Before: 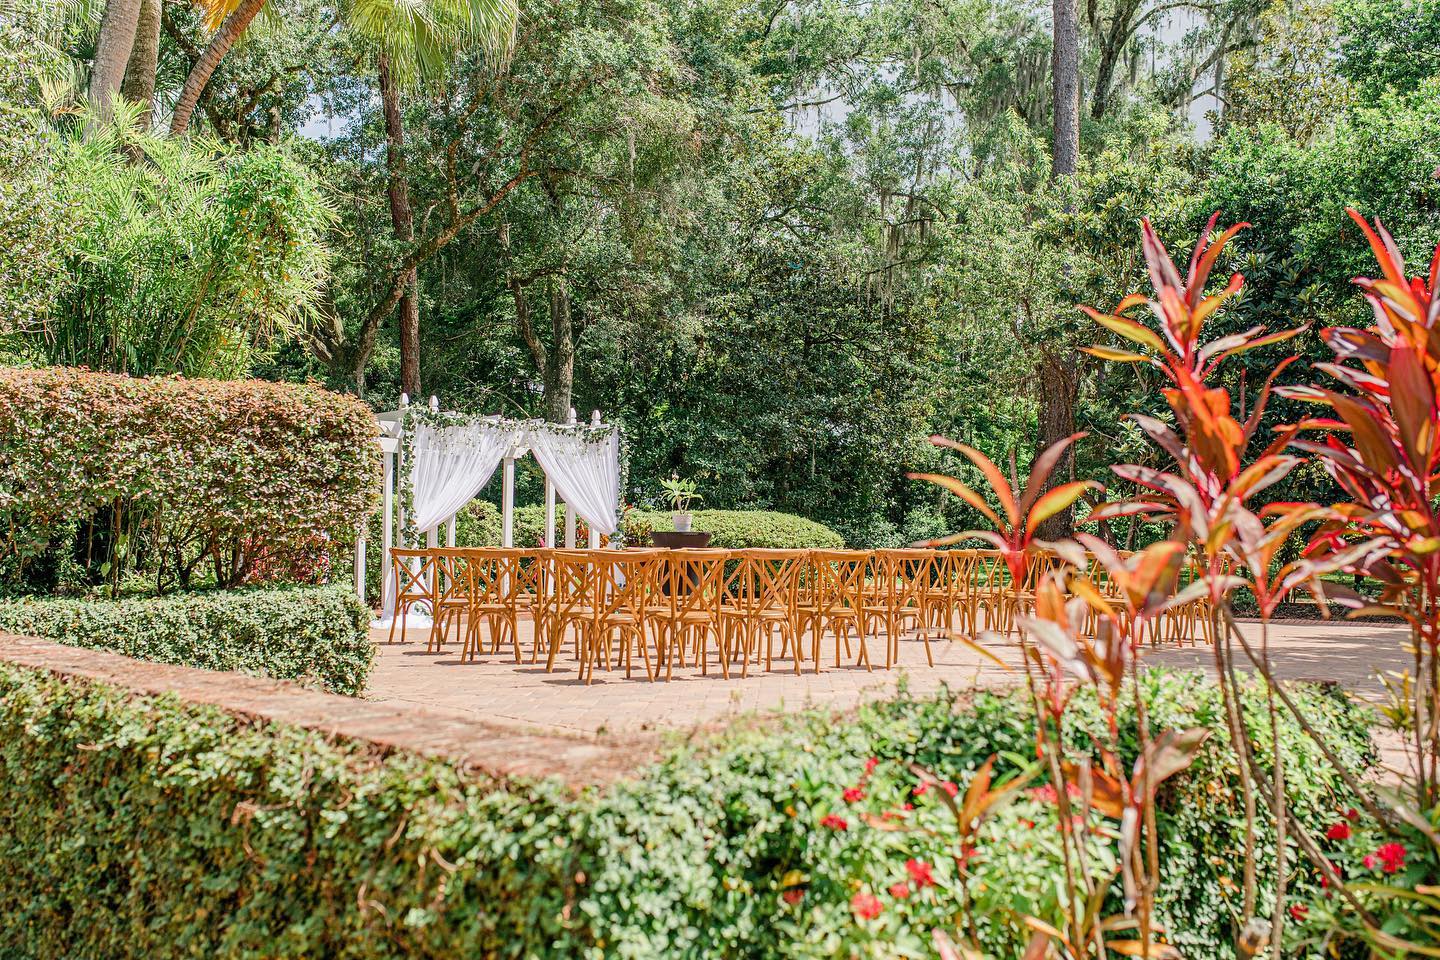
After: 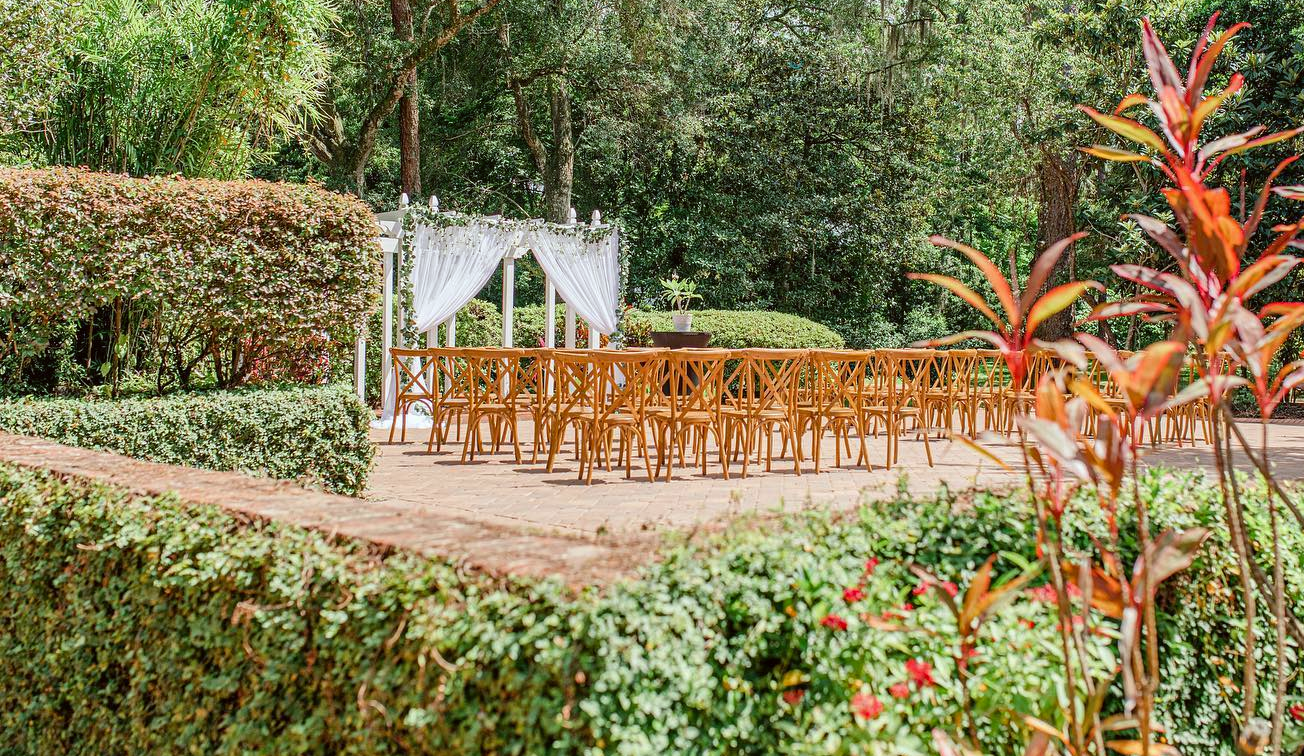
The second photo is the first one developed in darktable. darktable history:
crop: top 20.916%, right 9.437%, bottom 0.316%
exposure: black level correction 0, compensate exposure bias true, compensate highlight preservation false
shadows and highlights: shadows 5, soften with gaussian
color correction: highlights a* -2.73, highlights b* -2.09, shadows a* 2.41, shadows b* 2.73
tone equalizer: on, module defaults
